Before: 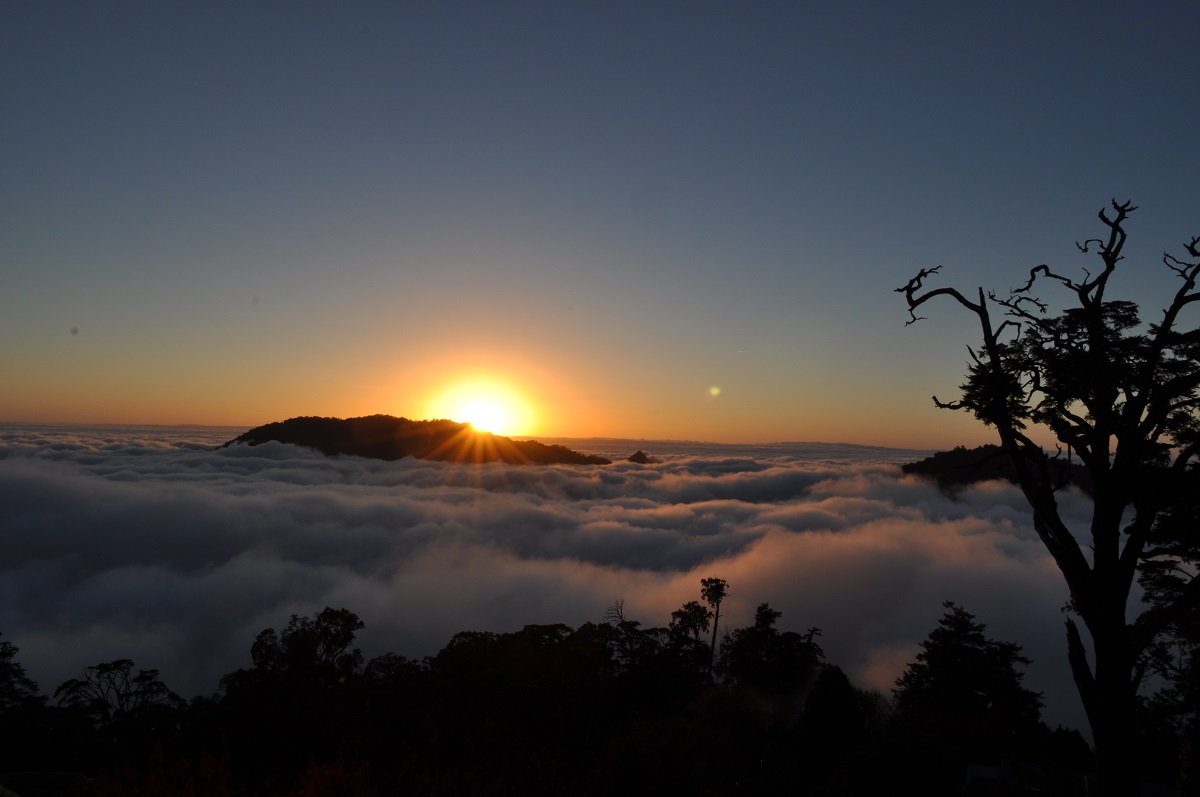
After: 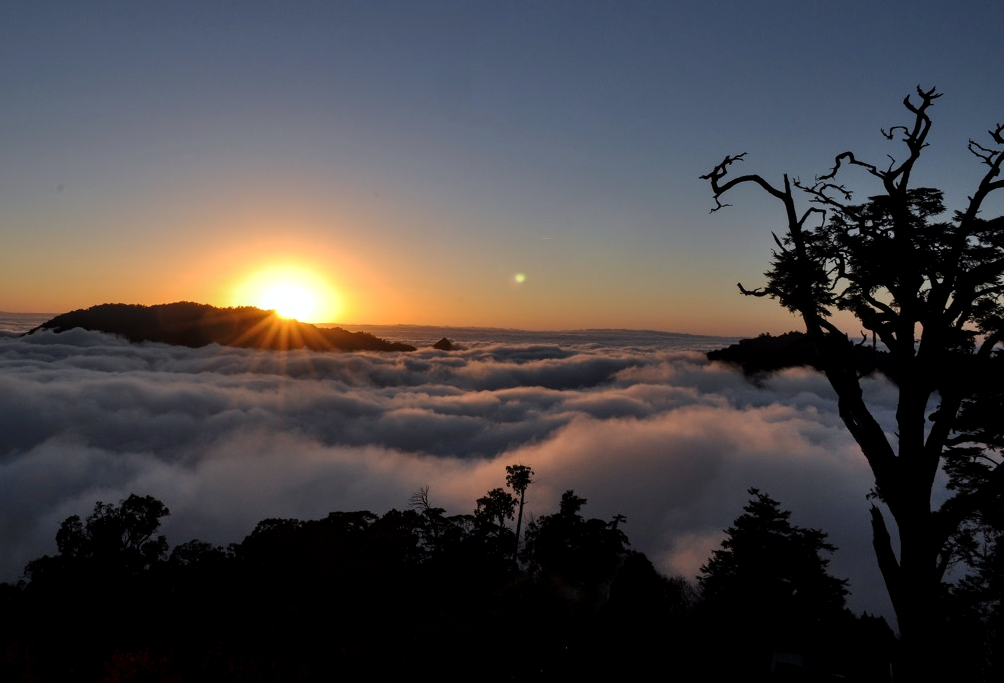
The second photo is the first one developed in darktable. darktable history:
white balance: red 0.984, blue 1.059
shadows and highlights: shadows 37.27, highlights -28.18, soften with gaussian
local contrast: highlights 55%, shadows 52%, detail 130%, midtone range 0.452
crop: left 16.315%, top 14.246%
